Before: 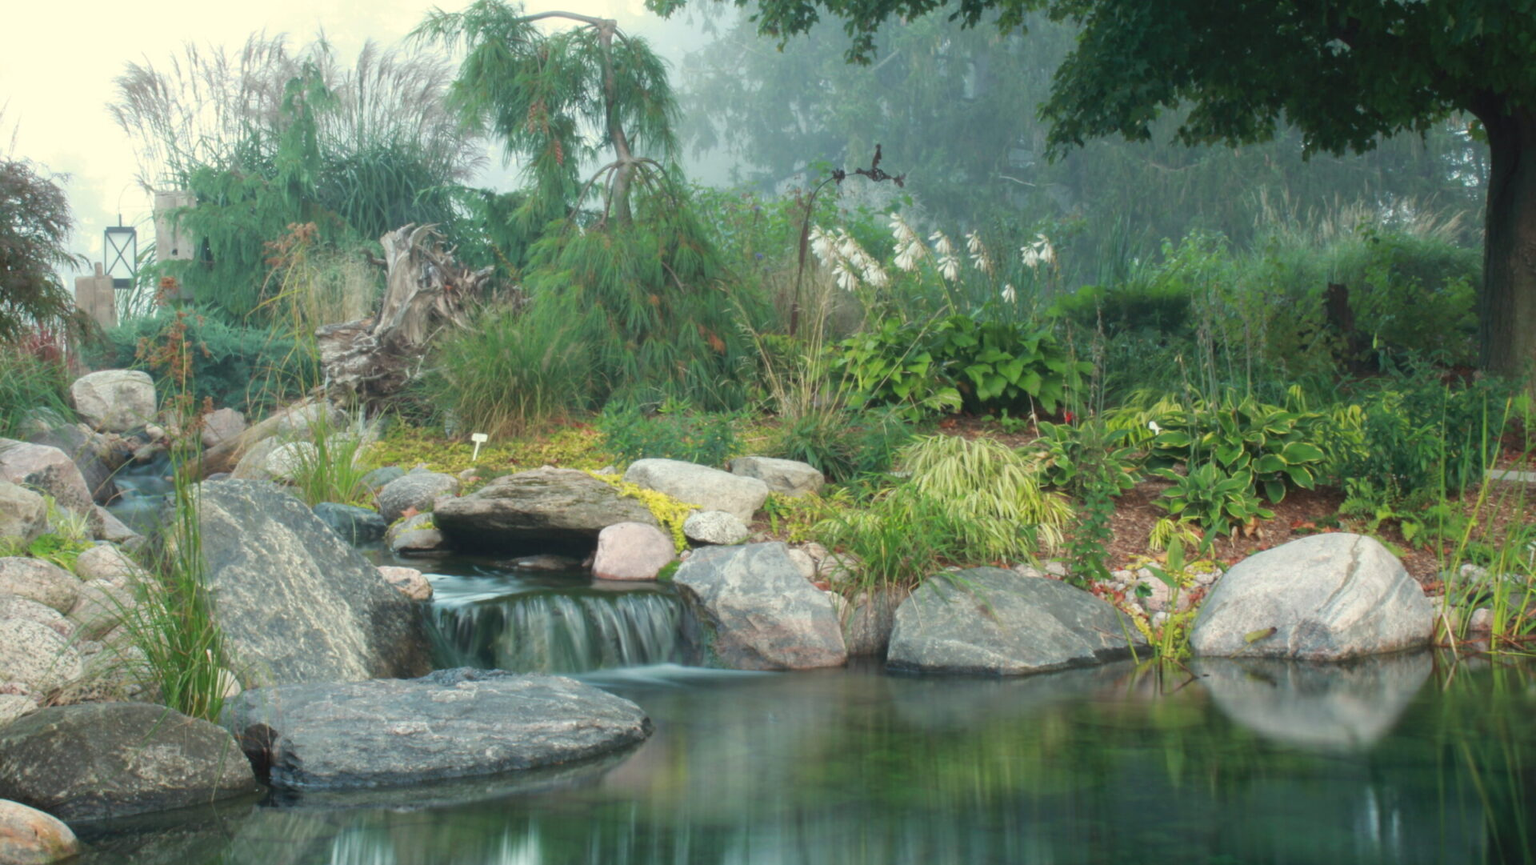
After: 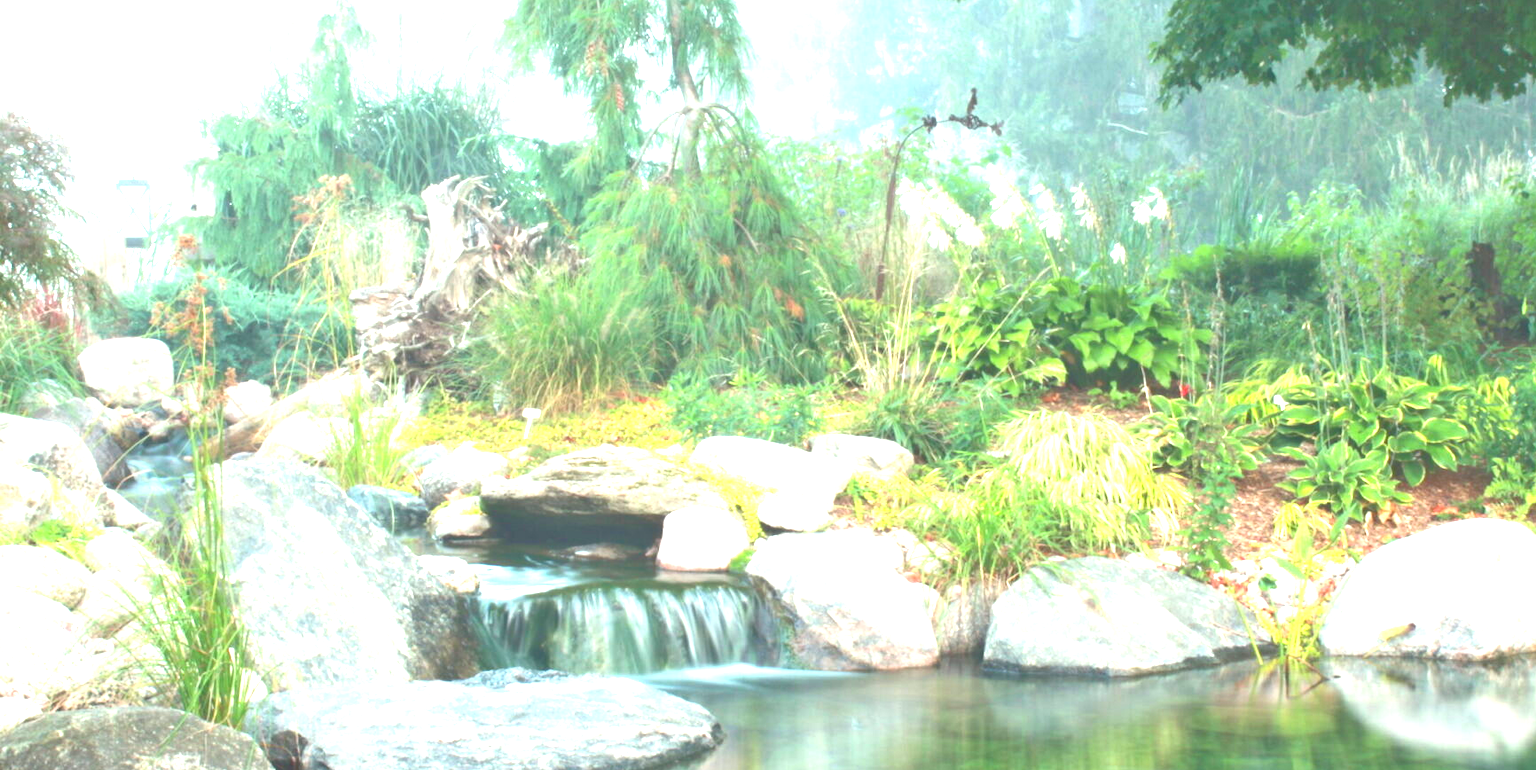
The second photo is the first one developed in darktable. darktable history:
tone equalizer: -7 EV 0.144 EV, -6 EV 0.602 EV, -5 EV 1.17 EV, -4 EV 1.32 EV, -3 EV 1.15 EV, -2 EV 0.6 EV, -1 EV 0.167 EV
crop: top 7.527%, right 9.719%, bottom 12.014%
exposure: black level correction 0, exposure 1.938 EV, compensate highlight preservation false
